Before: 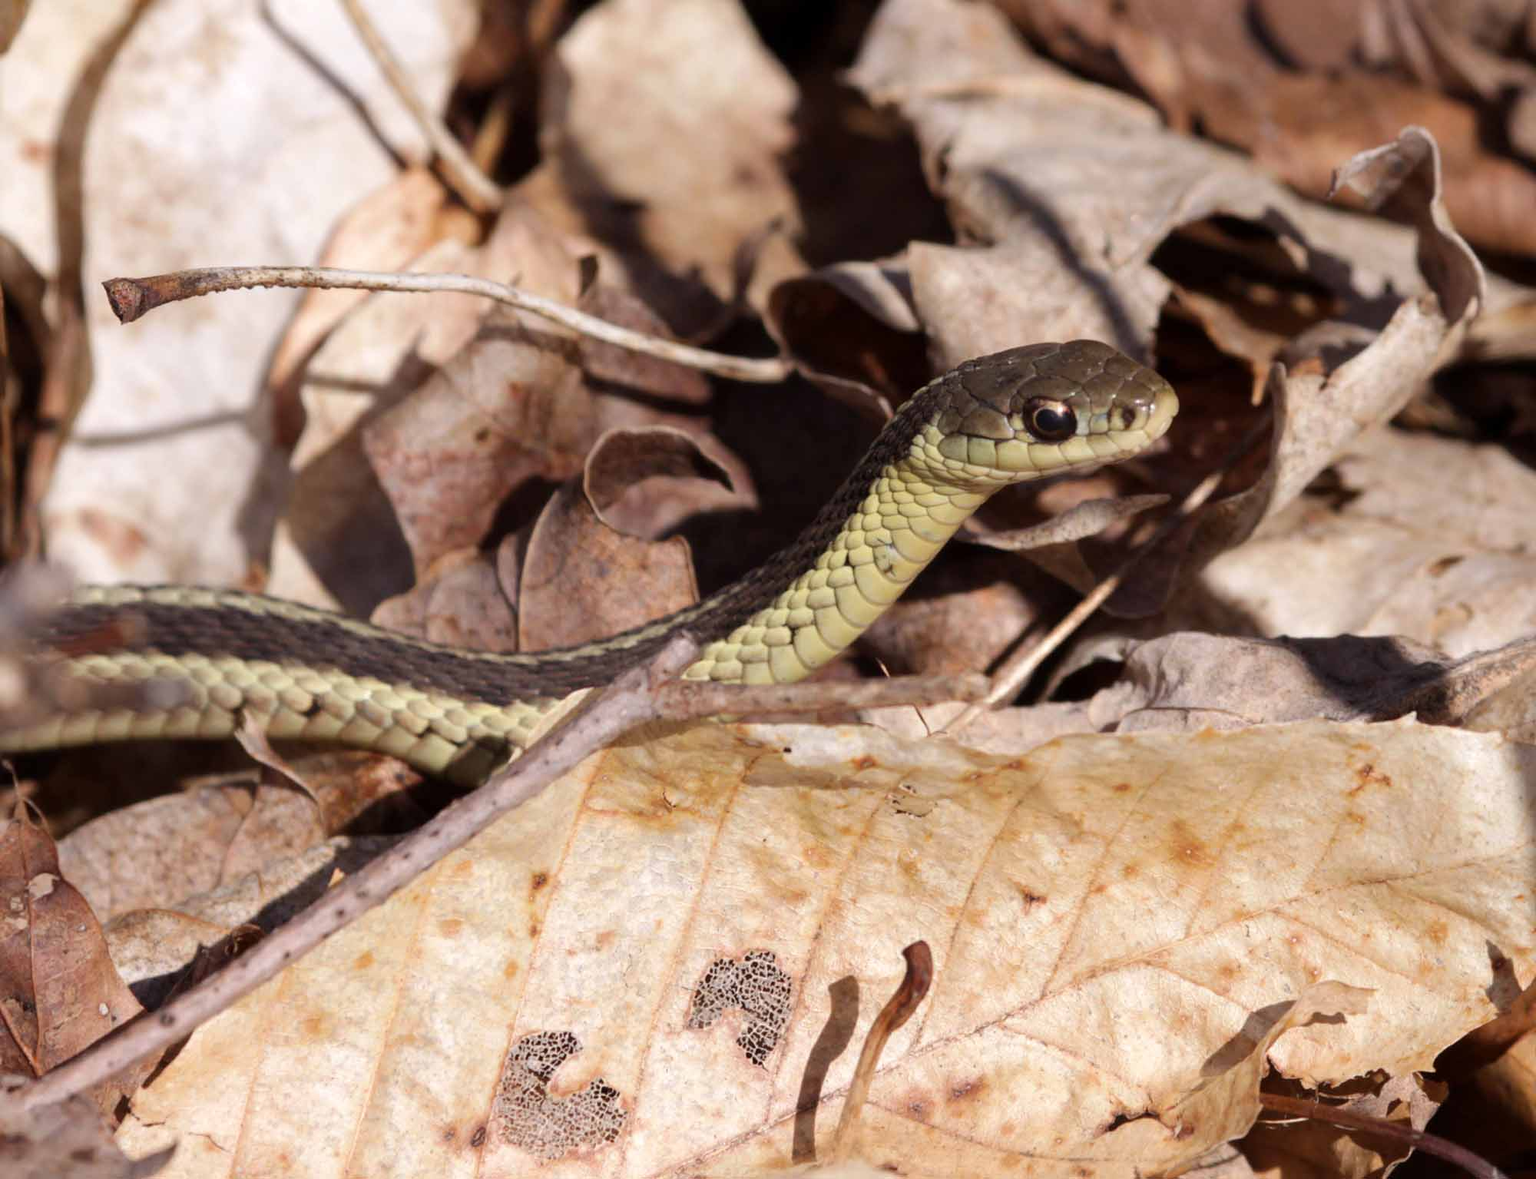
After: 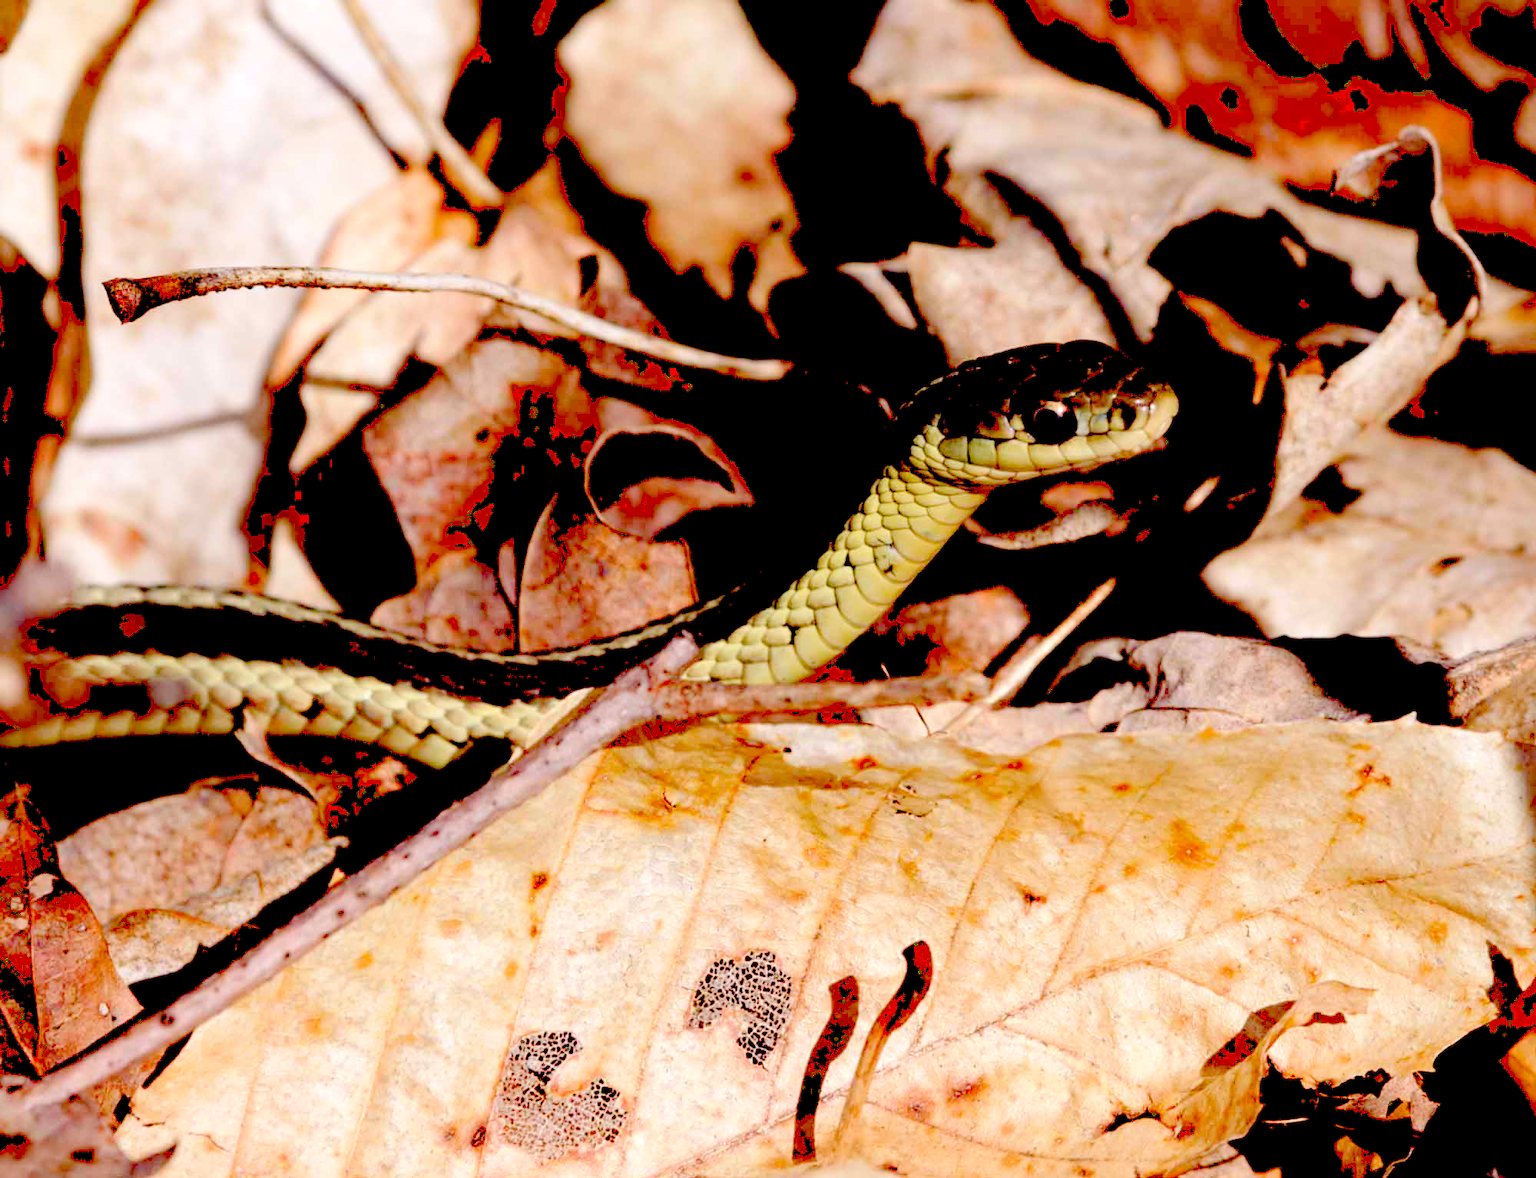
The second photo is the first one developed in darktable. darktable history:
exposure: black level correction 0.1, exposure -0.092 EV, compensate highlight preservation false
levels: levels [0, 0.397, 0.955]
